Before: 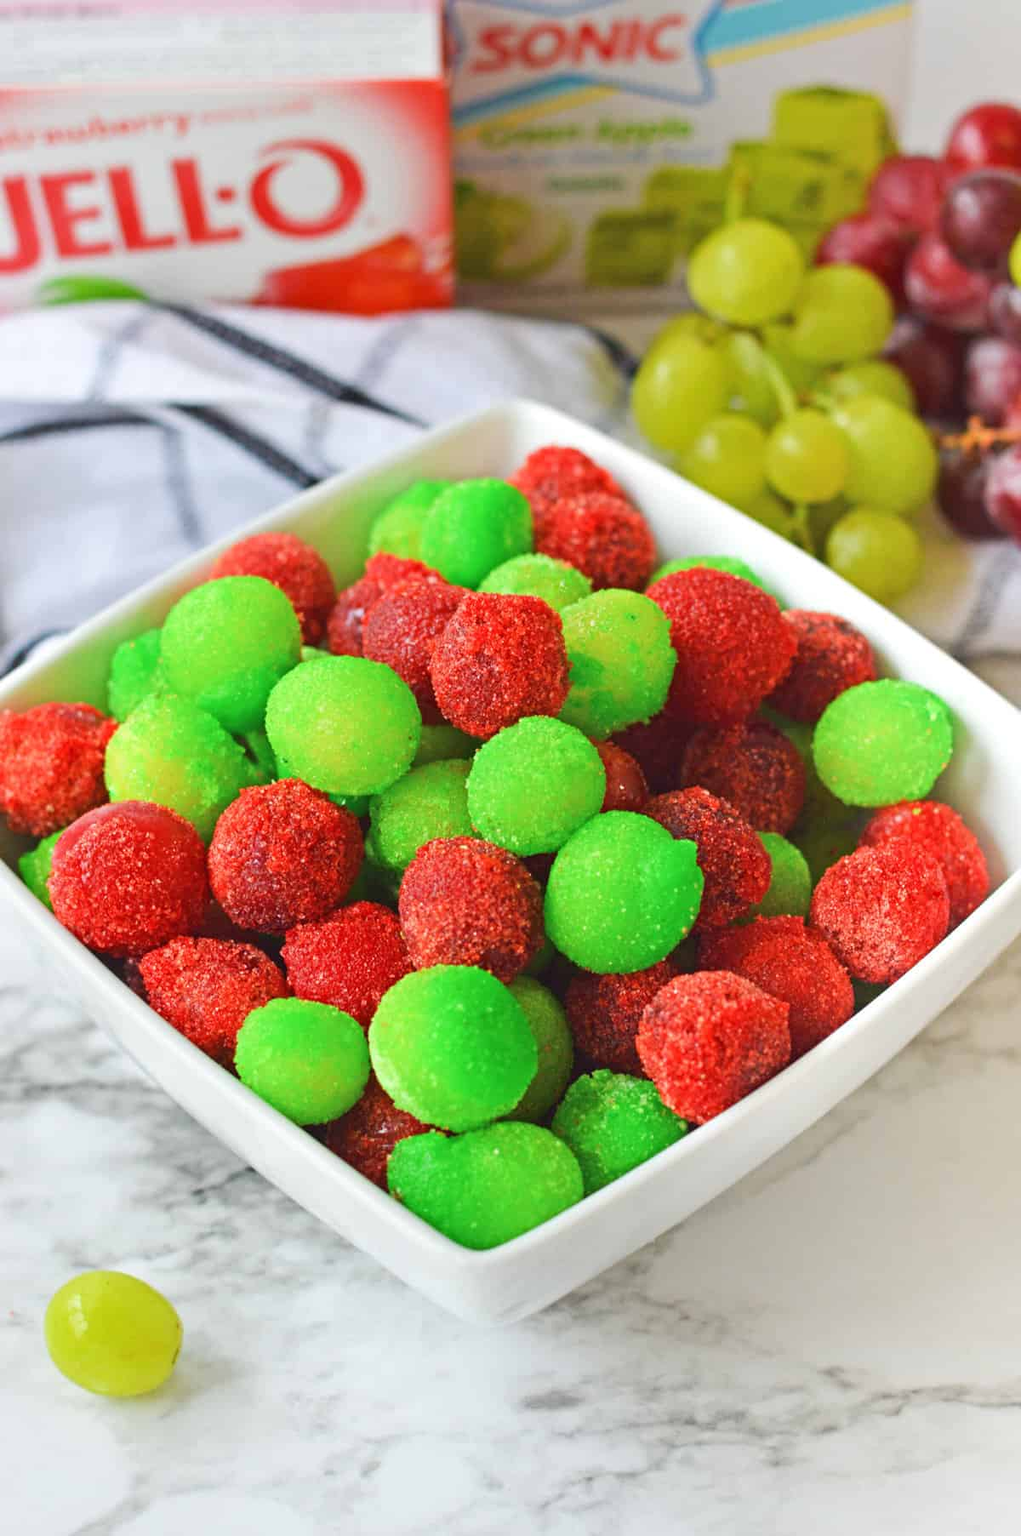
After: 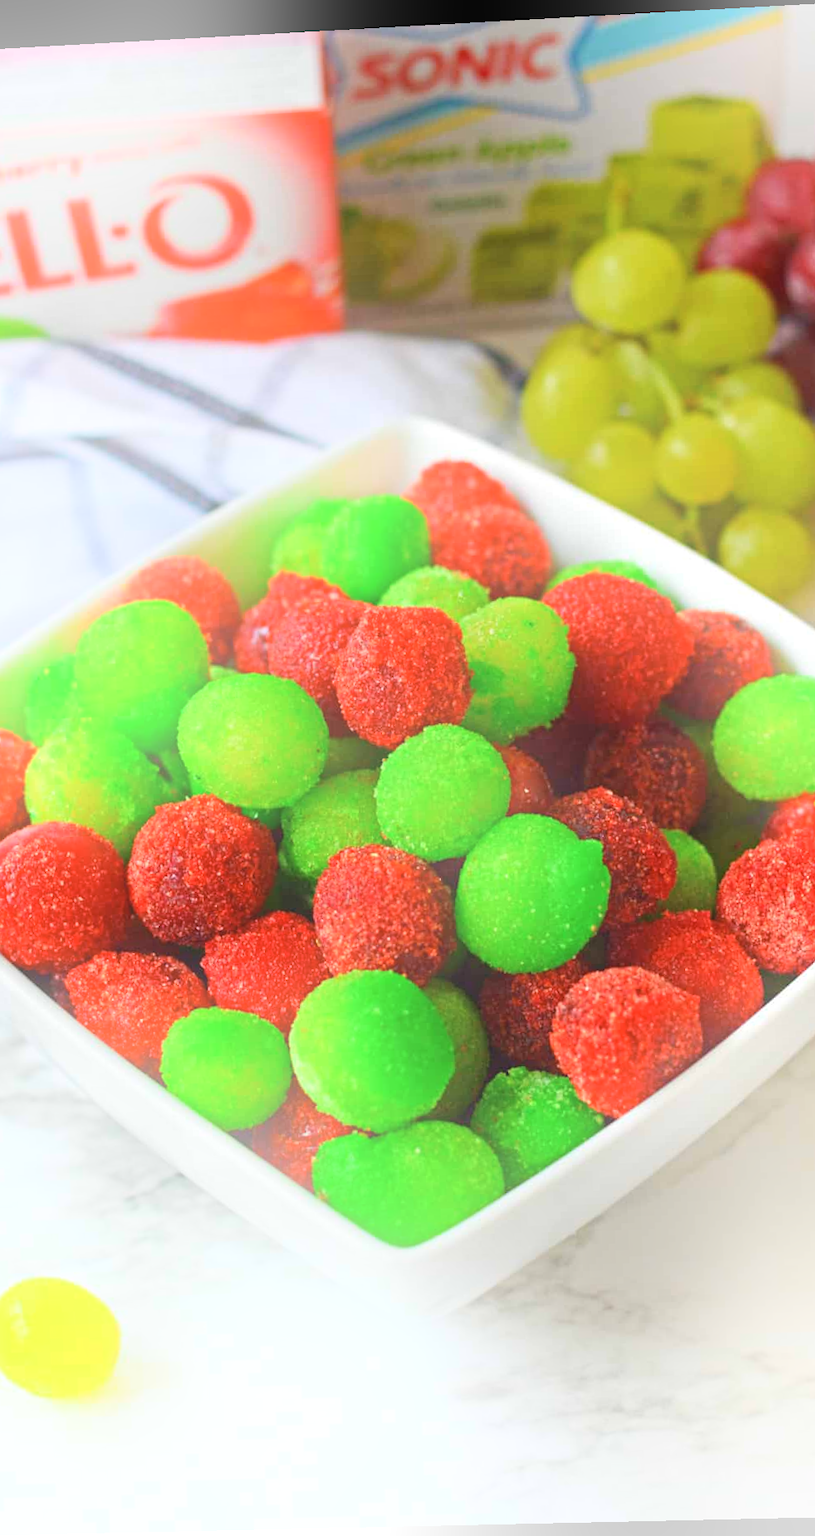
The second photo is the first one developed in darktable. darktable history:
bloom: on, module defaults
crop: left 9.88%, right 12.664%
rotate and perspective: rotation -2.22°, lens shift (horizontal) -0.022, automatic cropping off
